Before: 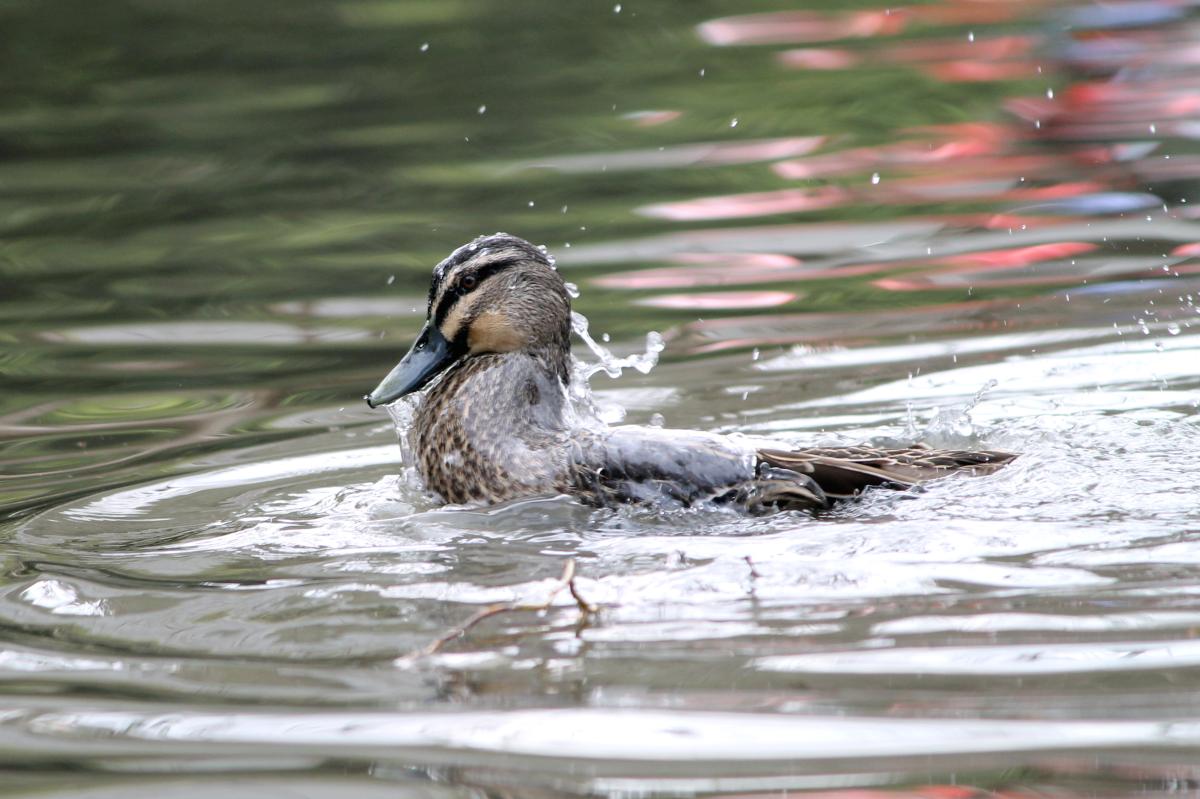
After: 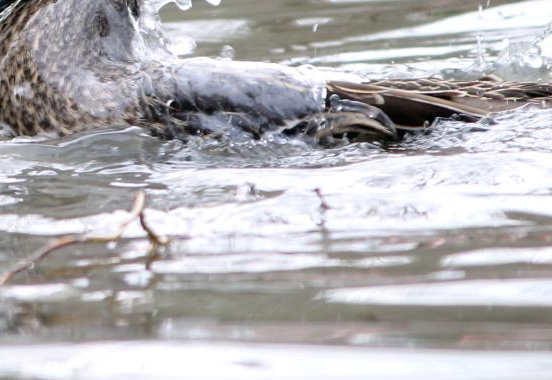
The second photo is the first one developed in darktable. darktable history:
crop: left 35.851%, top 46.171%, right 18.077%, bottom 6.151%
